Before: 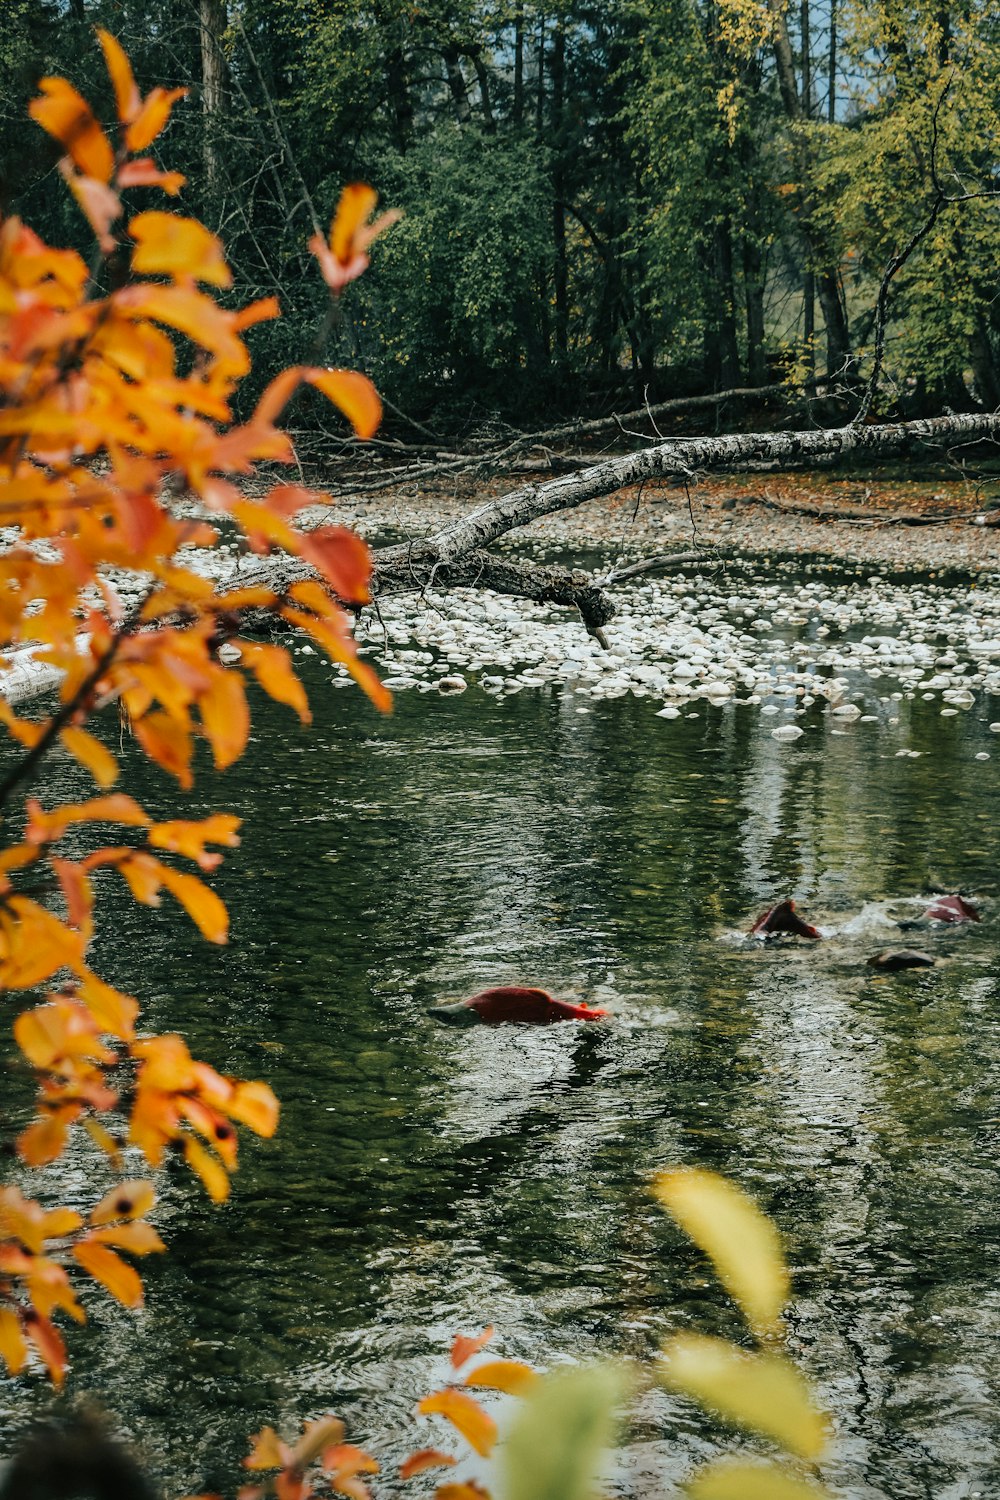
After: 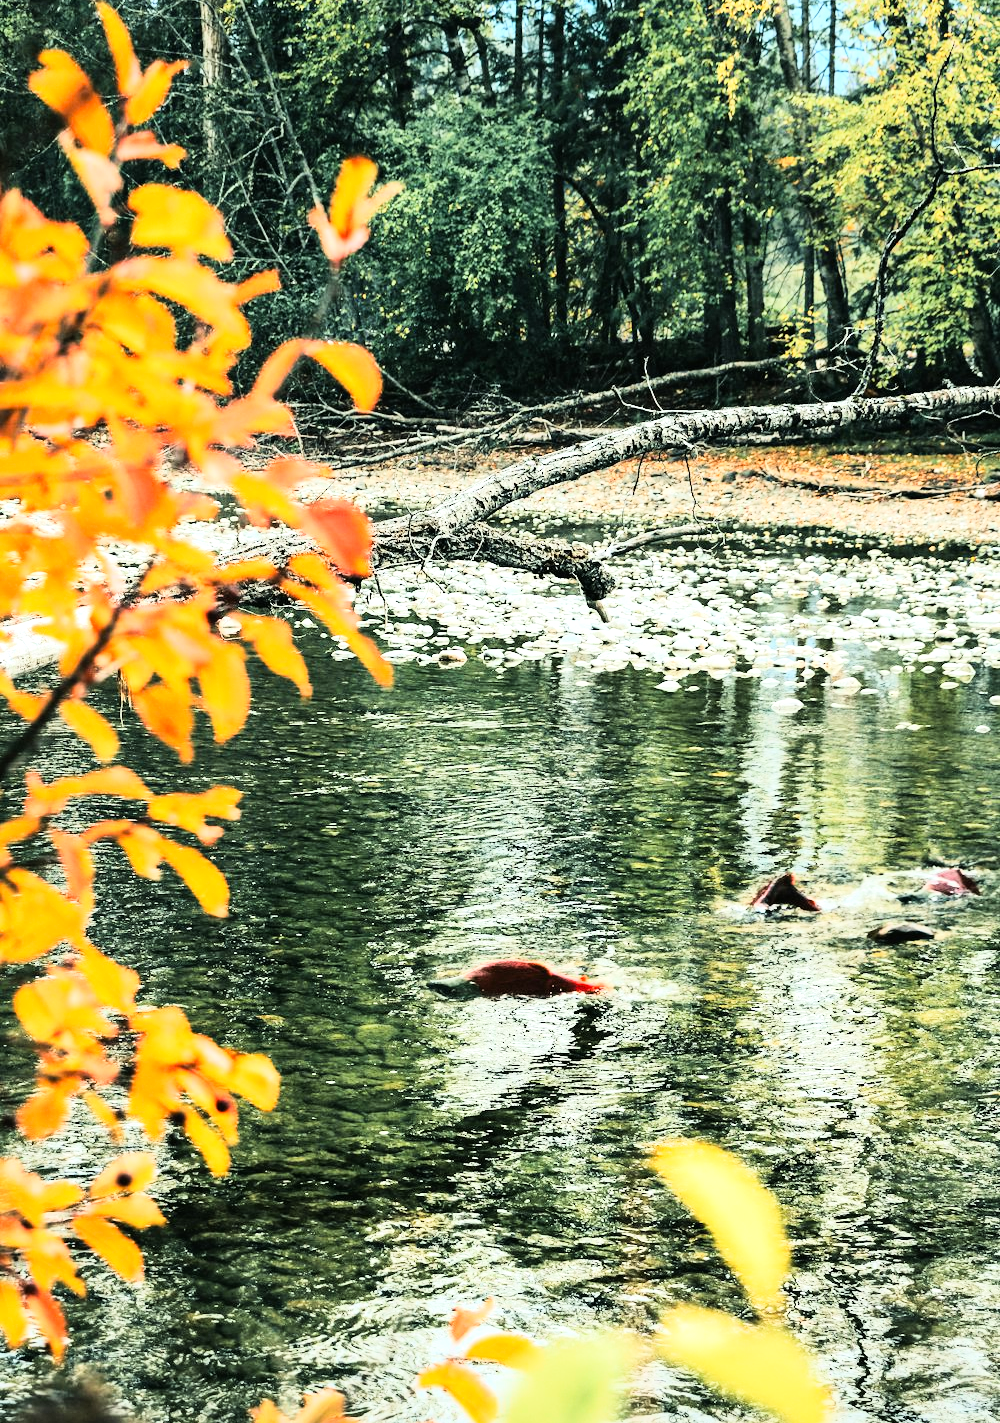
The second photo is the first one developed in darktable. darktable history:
base curve: curves: ch0 [(0, 0) (0, 0.001) (0.001, 0.001) (0.004, 0.002) (0.007, 0.004) (0.015, 0.013) (0.033, 0.045) (0.052, 0.096) (0.075, 0.17) (0.099, 0.241) (0.163, 0.42) (0.219, 0.55) (0.259, 0.616) (0.327, 0.722) (0.365, 0.765) (0.522, 0.873) (0.547, 0.881) (0.689, 0.919) (0.826, 0.952) (1, 1)]
crop and rotate: top 1.892%, bottom 3.179%
exposure: exposure 0.76 EV, compensate highlight preservation false
